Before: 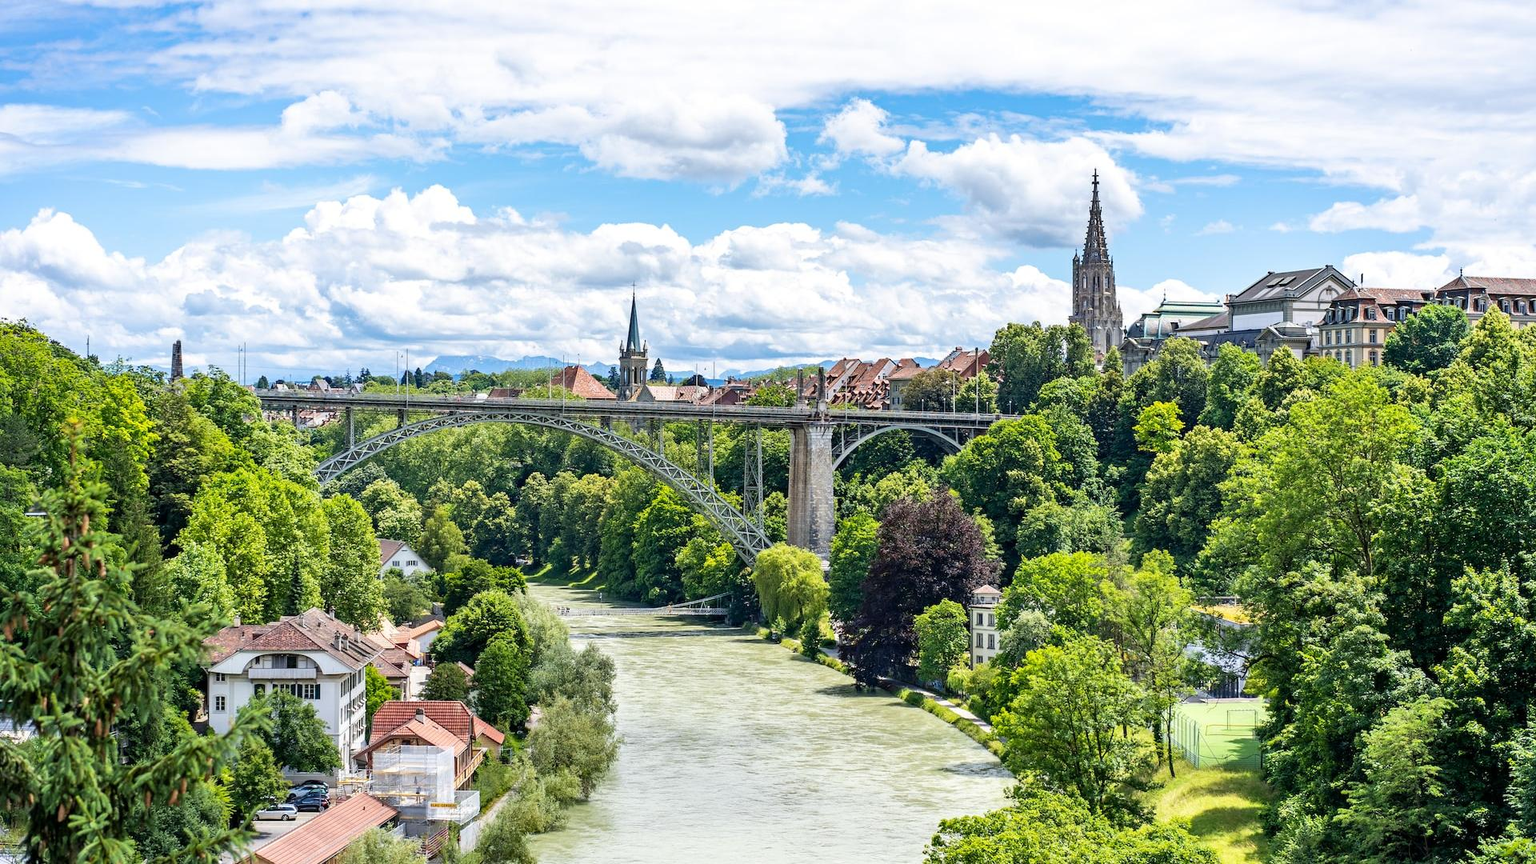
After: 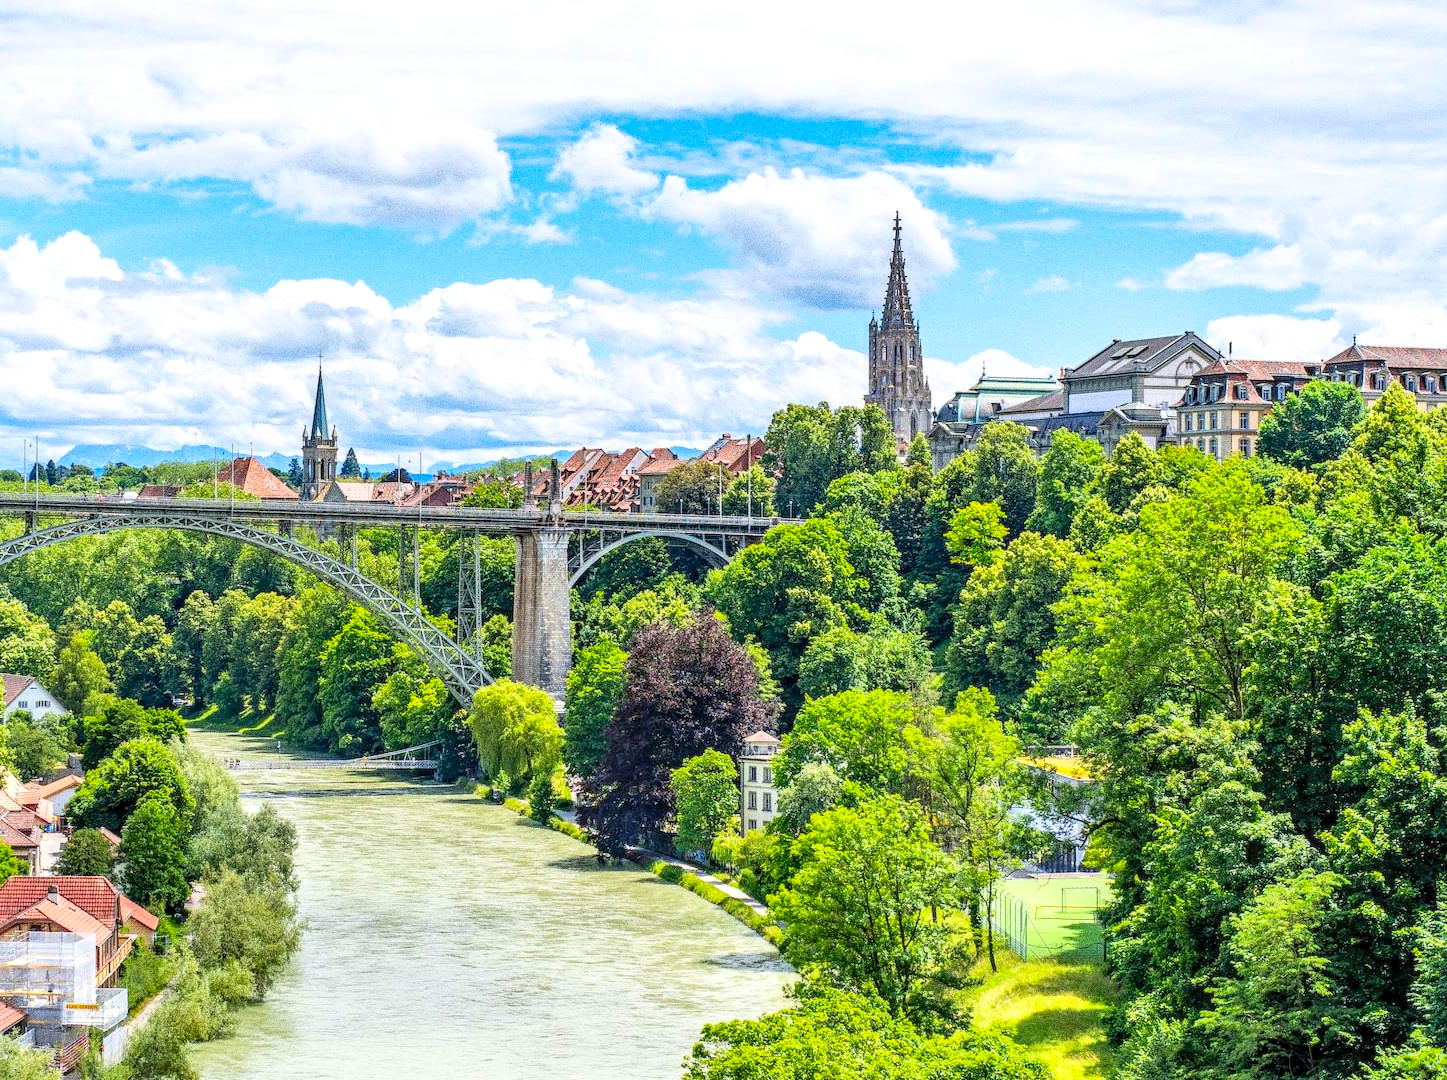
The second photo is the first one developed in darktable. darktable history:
crop and rotate: left 24.6%
contrast brightness saturation: contrast 0.07, brightness 0.18, saturation 0.4
local contrast: detail 130%
grain: coarseness 0.09 ISO, strength 40%
